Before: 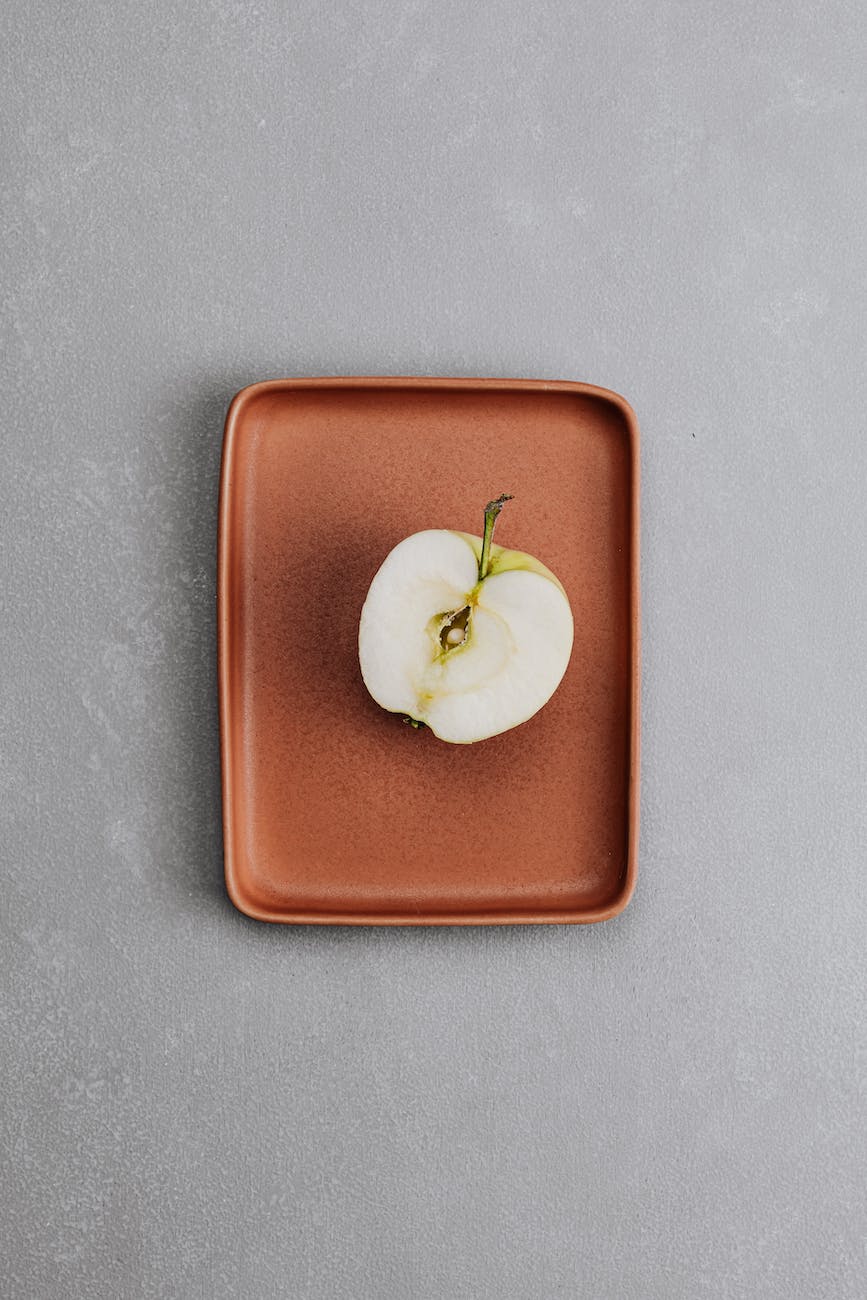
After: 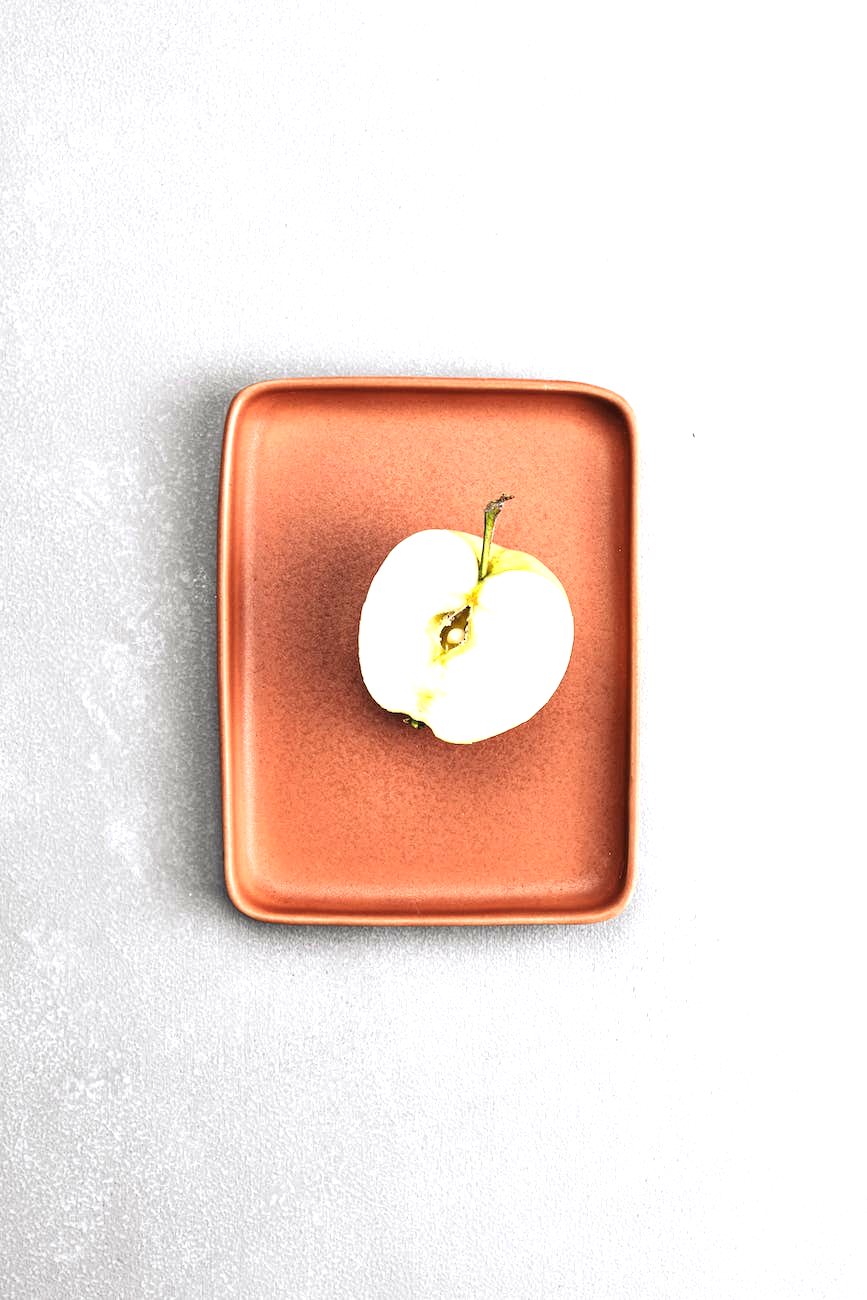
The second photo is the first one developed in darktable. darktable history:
exposure: black level correction 0, exposure 1.388 EV, compensate exposure bias true, compensate highlight preservation false
